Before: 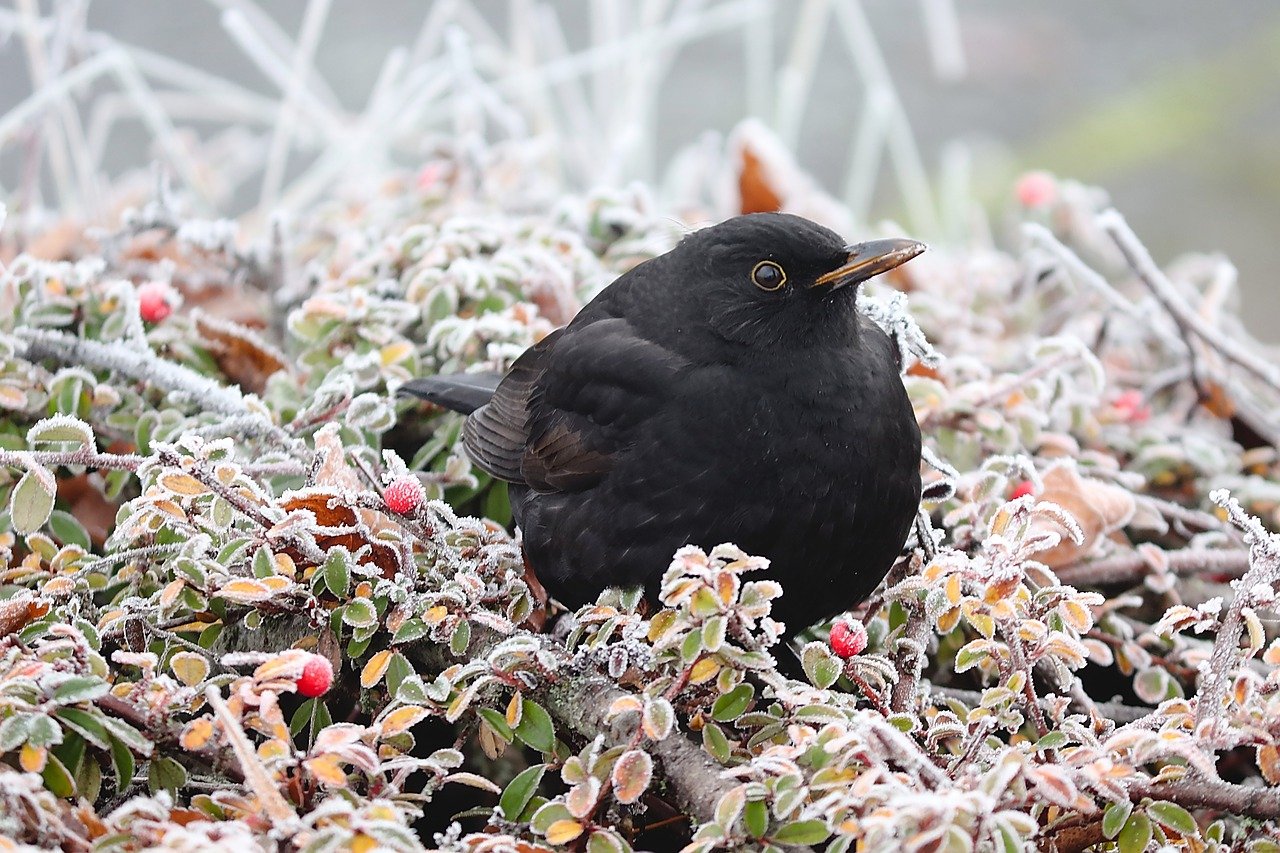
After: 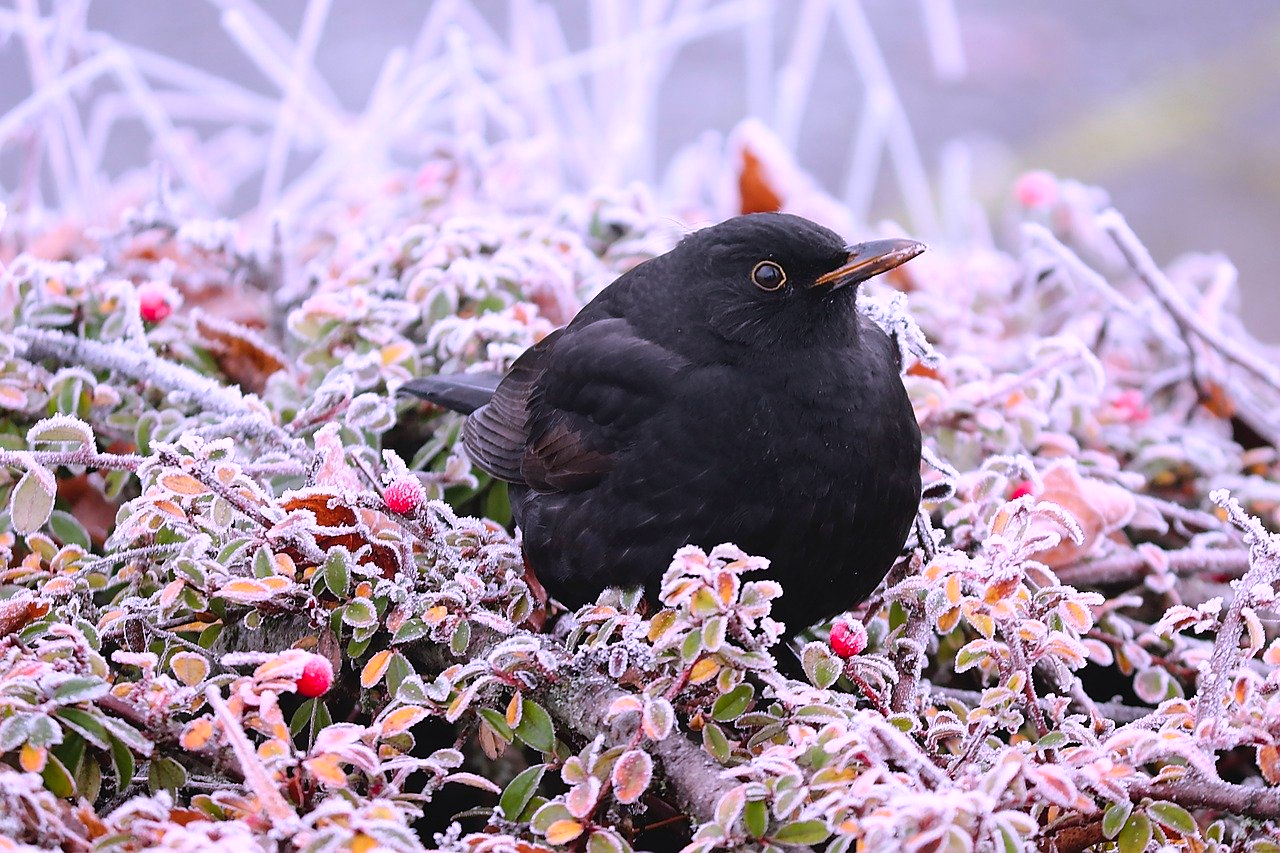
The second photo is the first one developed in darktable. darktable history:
color balance rgb: shadows lift › luminance -19.658%, perceptual saturation grading › global saturation 25.658%
color correction: highlights a* 15.16, highlights b* -25.28
